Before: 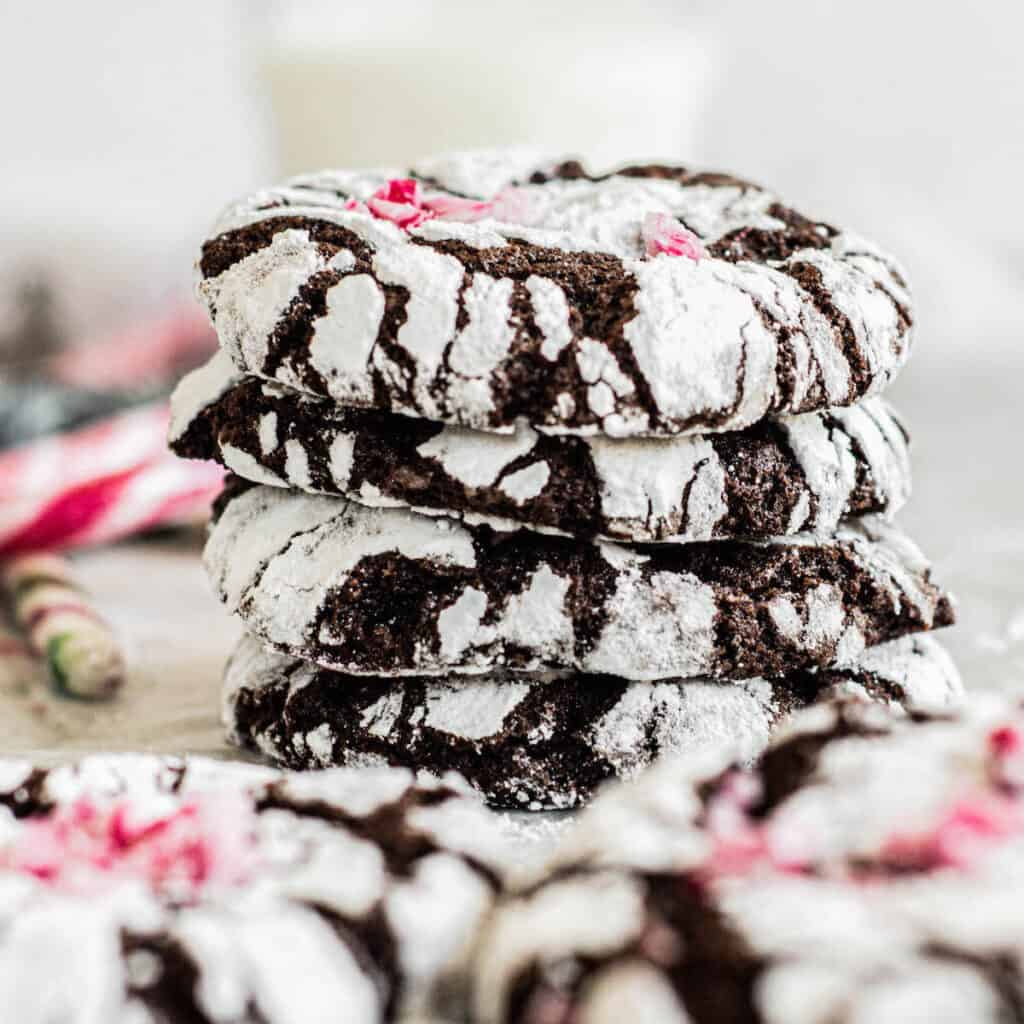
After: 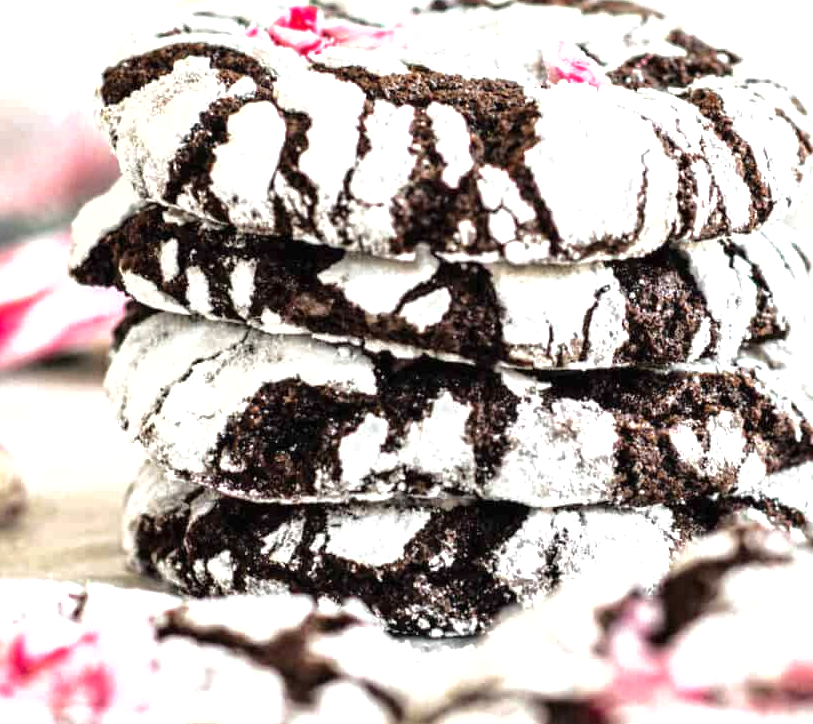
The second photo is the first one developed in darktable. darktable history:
shadows and highlights: shadows 10, white point adjustment 1, highlights -40
crop: left 9.712%, top 16.928%, right 10.845%, bottom 12.332%
exposure: black level correction 0, exposure 0.7 EV, compensate exposure bias true, compensate highlight preservation false
